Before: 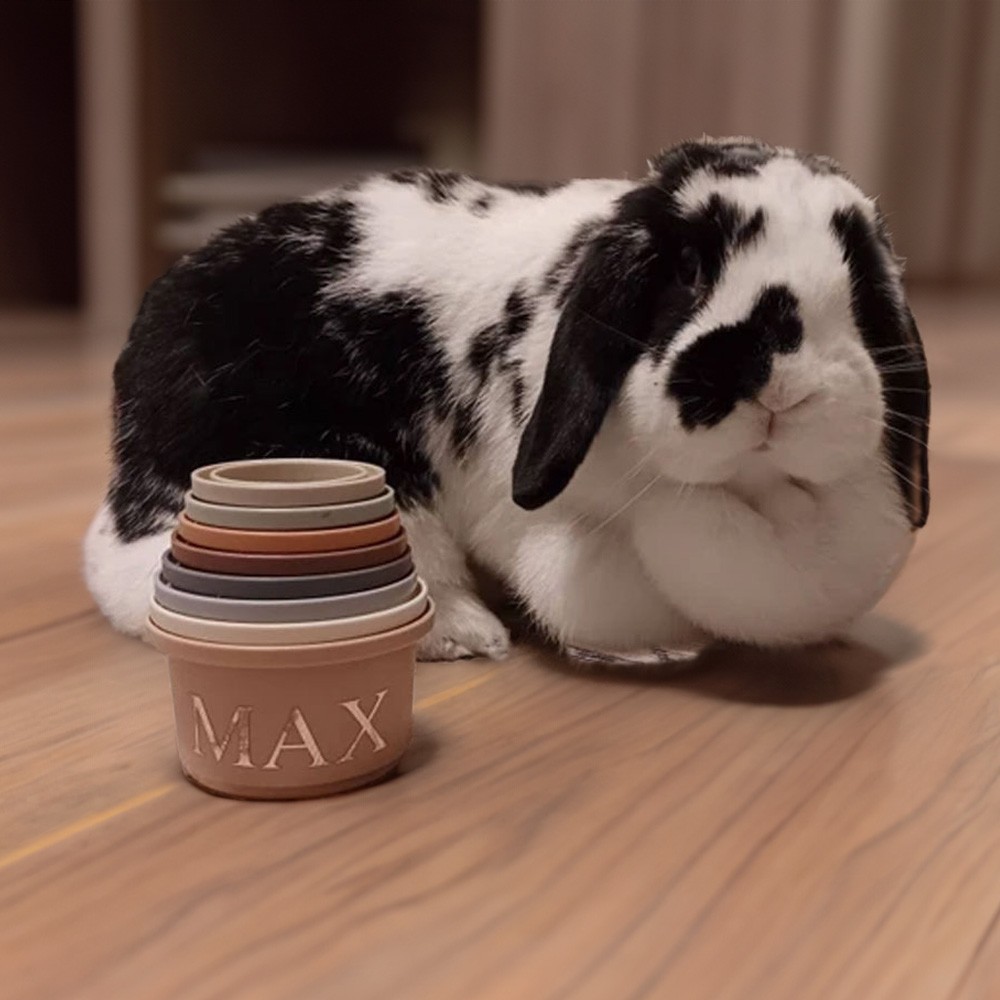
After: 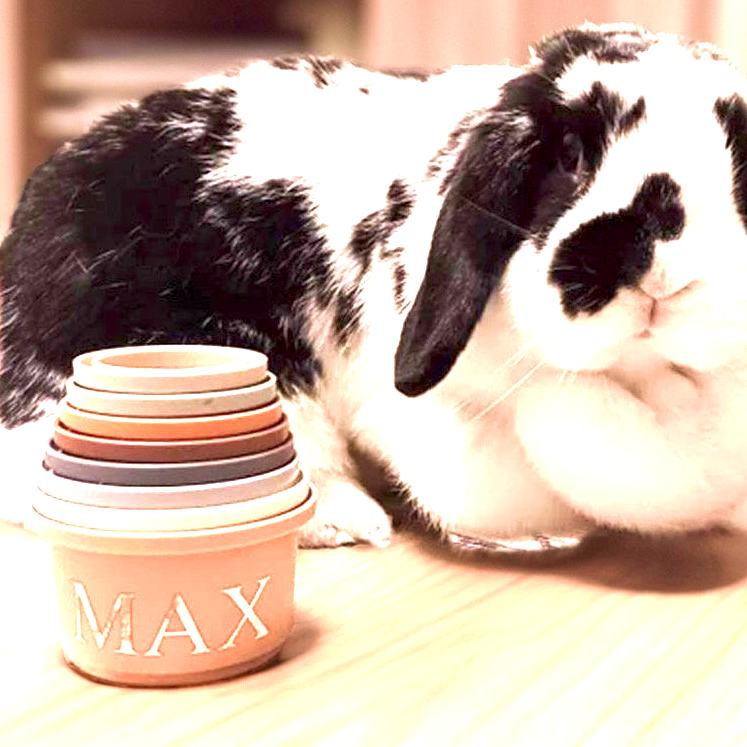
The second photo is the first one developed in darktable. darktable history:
velvia: on, module defaults
exposure: black level correction 0.001, exposure 2.607 EV, compensate exposure bias true, compensate highlight preservation false
crop and rotate: left 11.831%, top 11.346%, right 13.429%, bottom 13.899%
